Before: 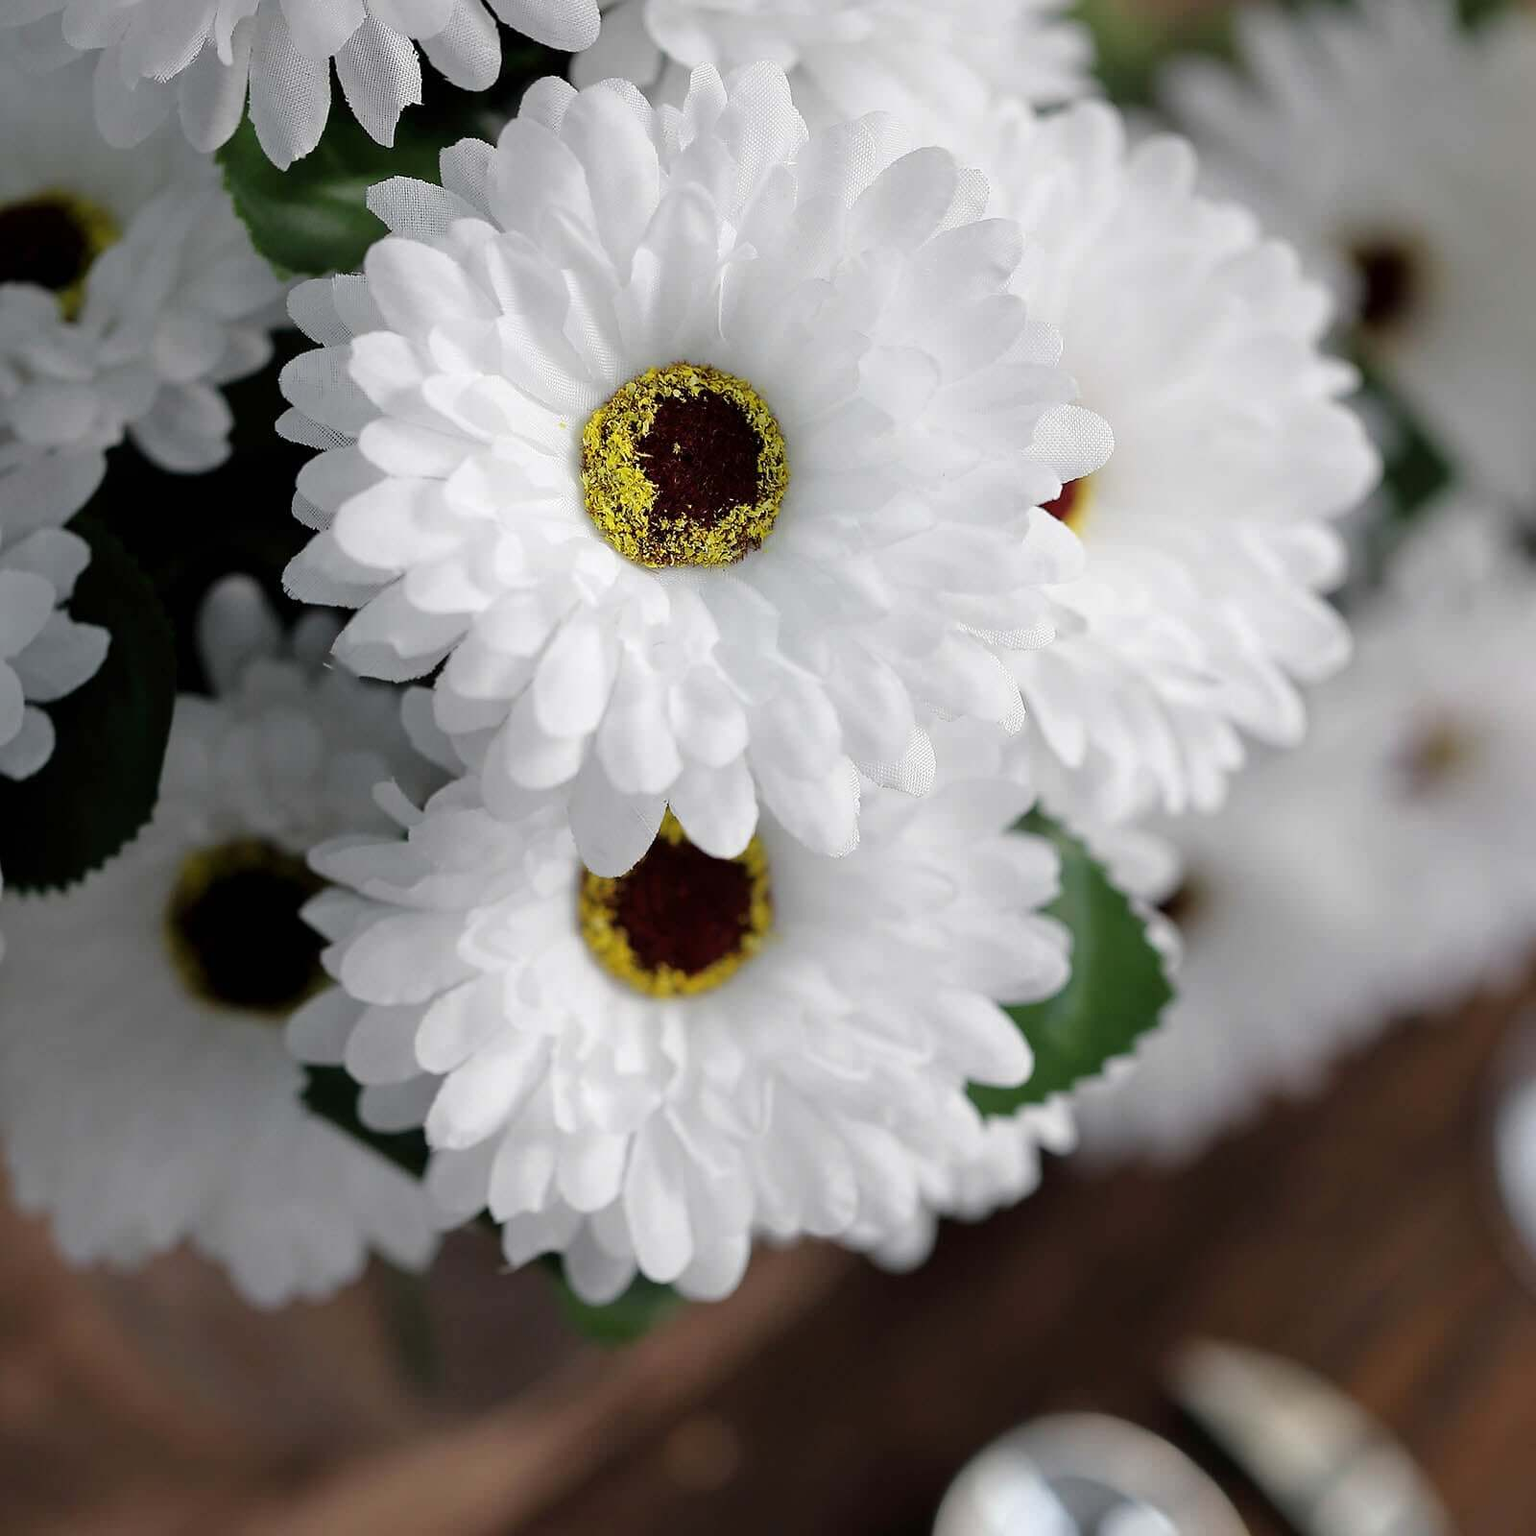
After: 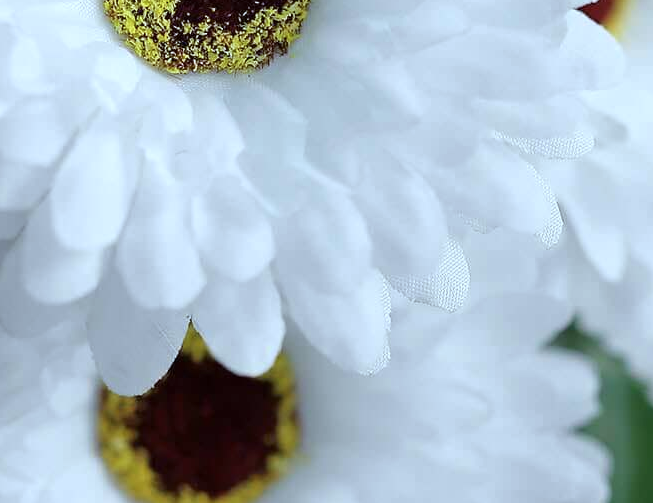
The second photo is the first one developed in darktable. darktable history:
crop: left 31.616%, top 32.426%, right 27.562%, bottom 36.105%
color calibration: gray › normalize channels true, illuminant F (fluorescent), F source F9 (Cool White Deluxe 4150 K) – high CRI, x 0.375, y 0.373, temperature 4155.21 K, gamut compression 0.018
